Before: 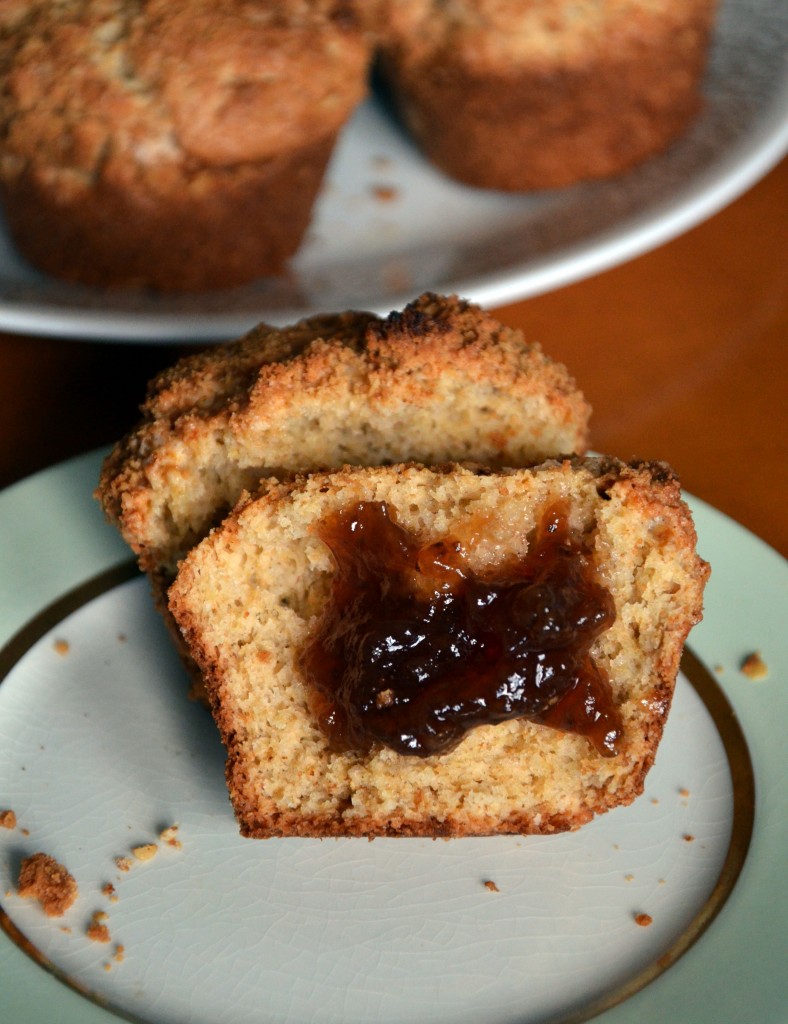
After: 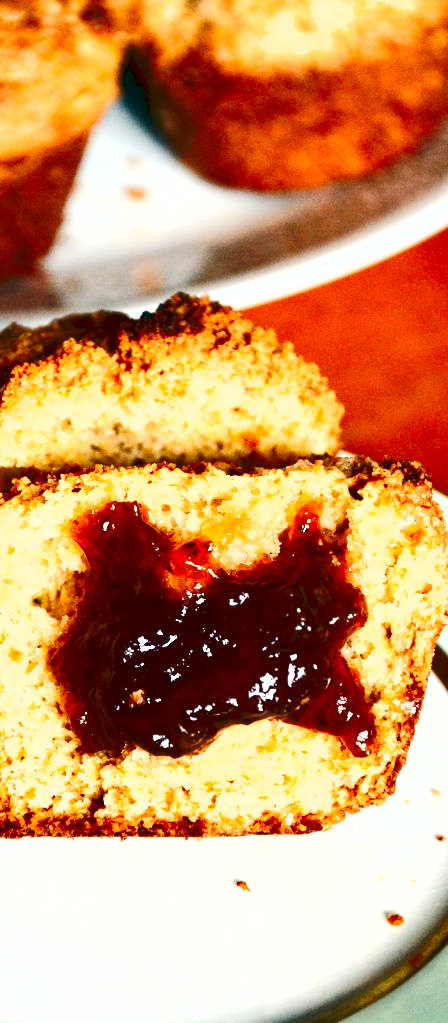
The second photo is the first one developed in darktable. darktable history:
crop: left 31.481%, top 0.02%, right 11.66%
tone equalizer: on, module defaults
exposure: black level correction 0.008, exposure 1.434 EV, compensate highlight preservation false
shadows and highlights: low approximation 0.01, soften with gaussian
tone curve: curves: ch0 [(0, 0) (0.003, 0.065) (0.011, 0.072) (0.025, 0.09) (0.044, 0.104) (0.069, 0.116) (0.1, 0.127) (0.136, 0.15) (0.177, 0.184) (0.224, 0.223) (0.277, 0.28) (0.335, 0.361) (0.399, 0.443) (0.468, 0.525) (0.543, 0.616) (0.623, 0.713) (0.709, 0.79) (0.801, 0.866) (0.898, 0.933) (1, 1)], preserve colors none
contrast brightness saturation: contrast 0.189, brightness -0.102, saturation 0.209
